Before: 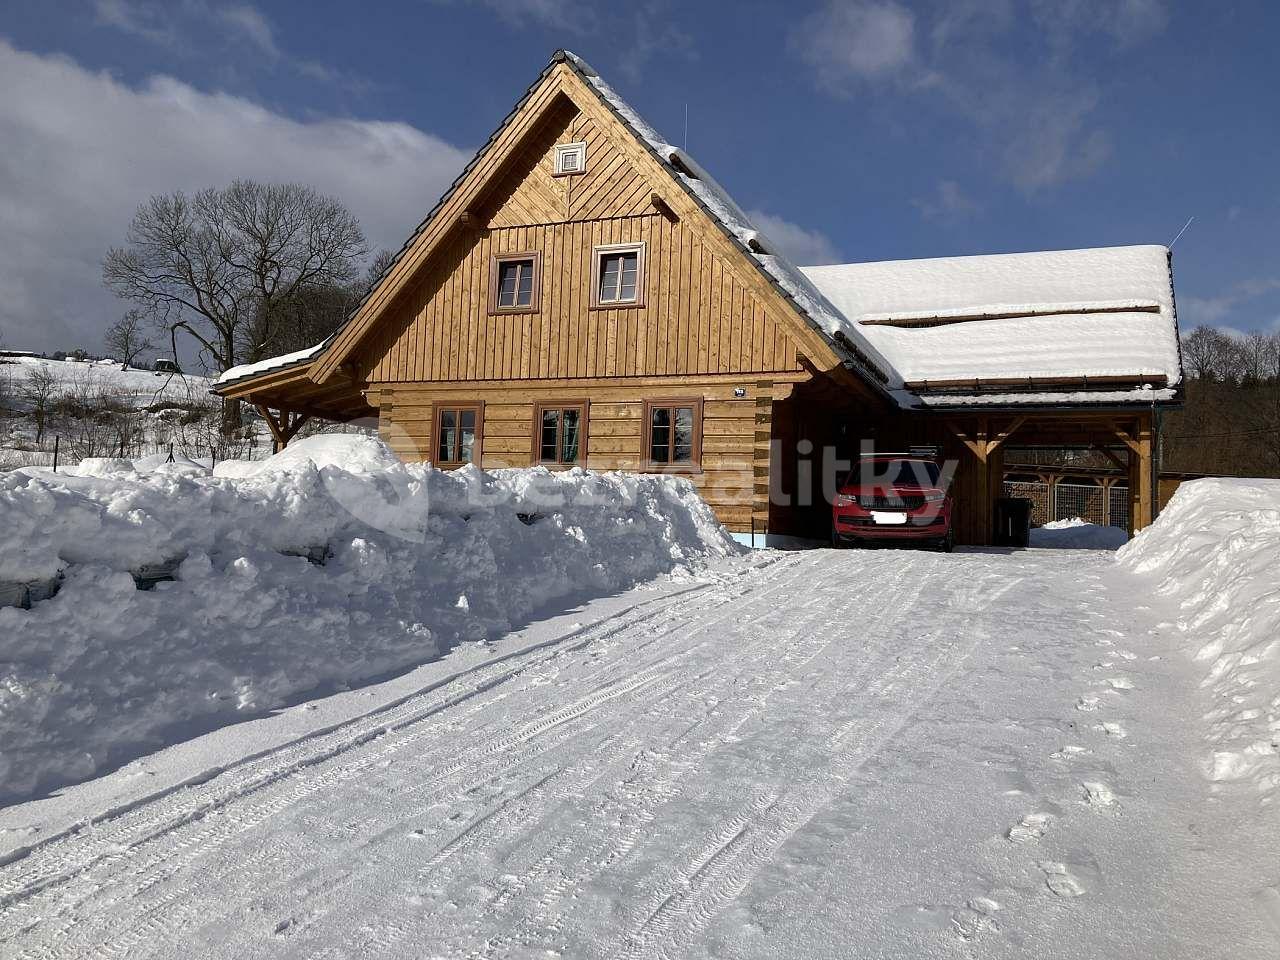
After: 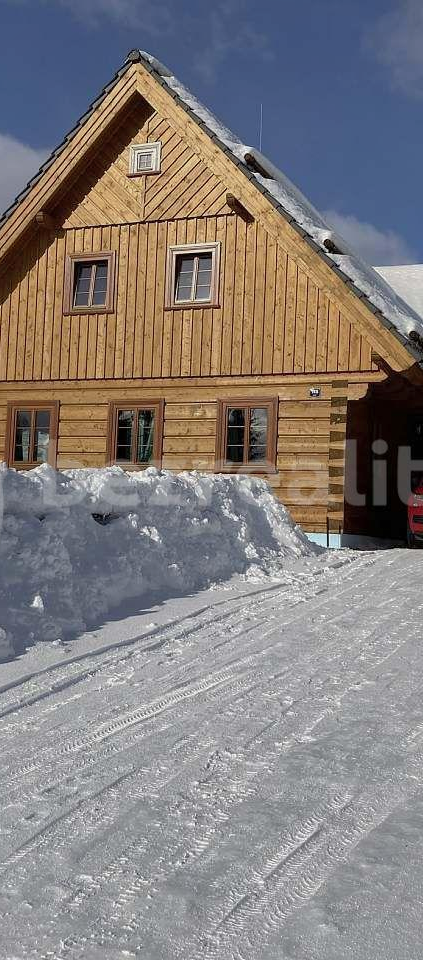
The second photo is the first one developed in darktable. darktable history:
exposure: exposure -0.068 EV, compensate highlight preservation false
shadows and highlights: shadows 40.09, highlights -59.86
crop: left 33.247%, right 33.692%
